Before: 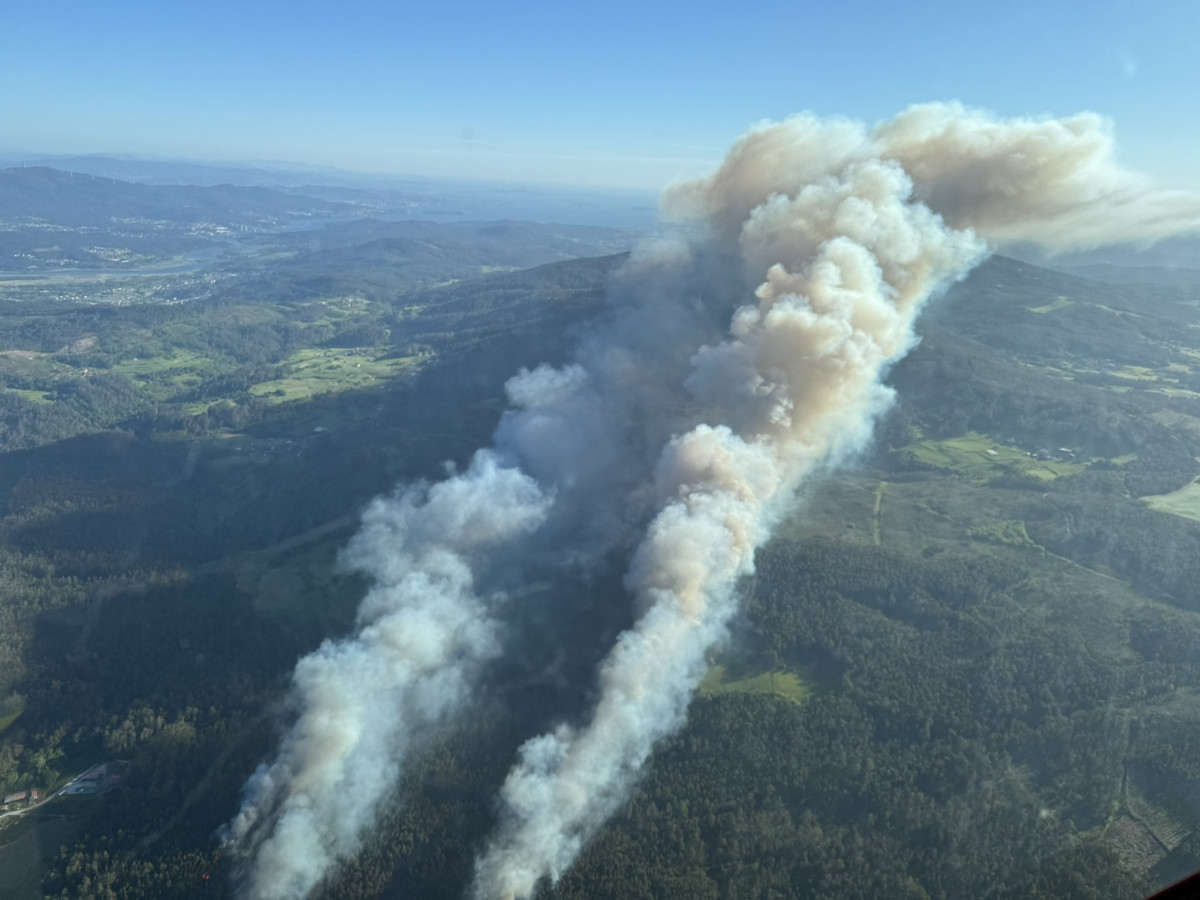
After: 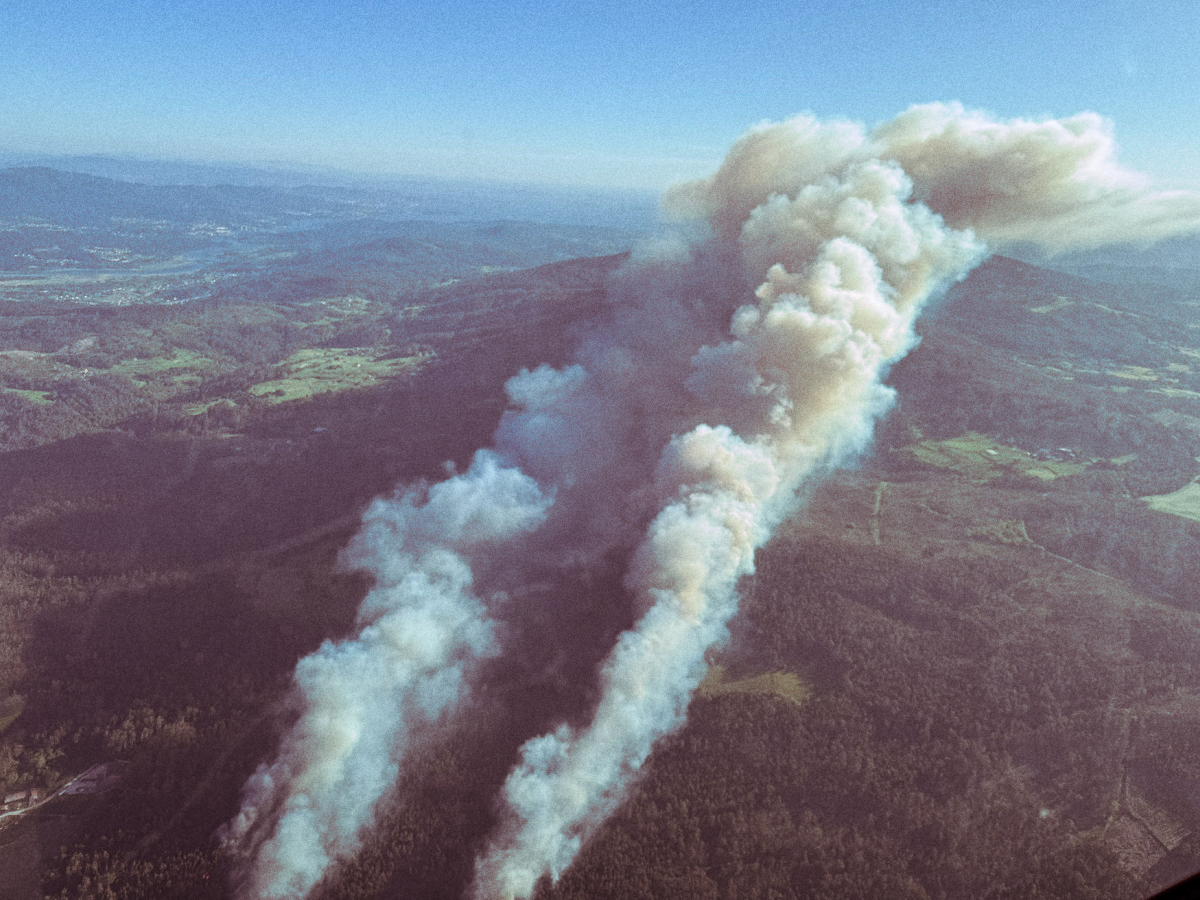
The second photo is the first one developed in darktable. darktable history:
grain: coarseness 22.88 ISO
split-toning: highlights › hue 298.8°, highlights › saturation 0.73, compress 41.76%
